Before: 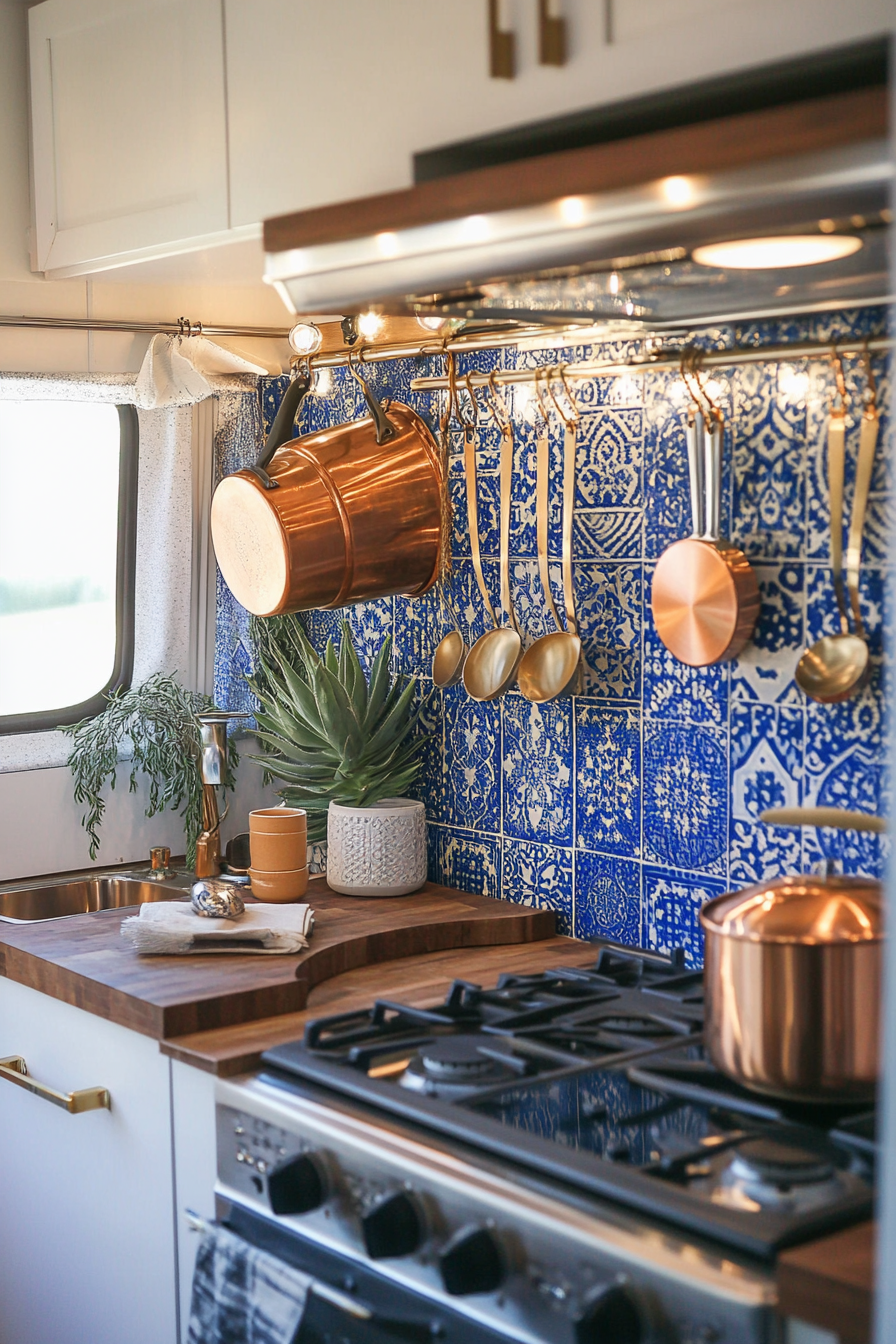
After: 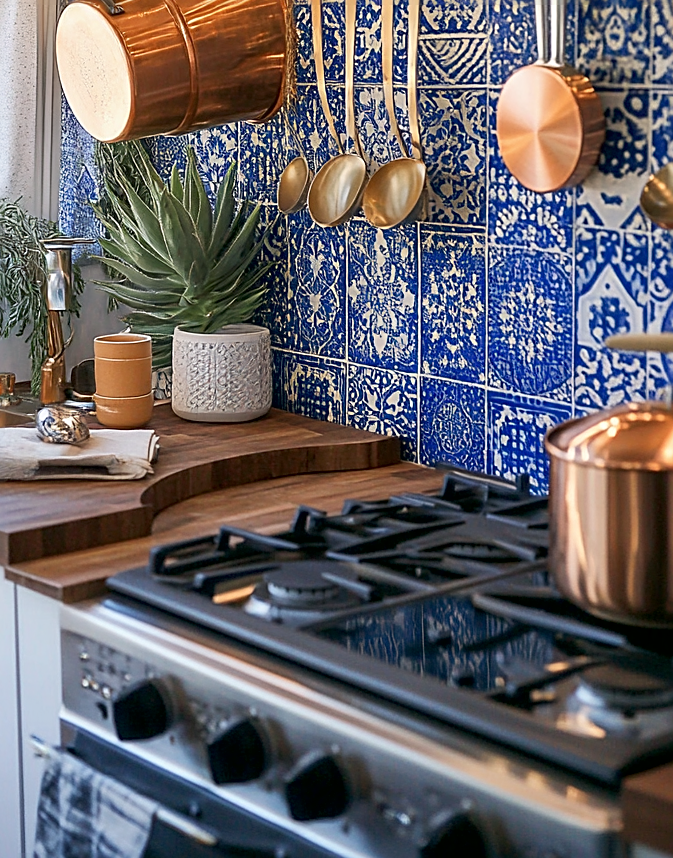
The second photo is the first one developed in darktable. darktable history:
crop and rotate: left 17.33%, top 35.318%, right 7.489%, bottom 0.81%
exposure: black level correction 0.007, compensate highlight preservation false
sharpen: amount 0.575
contrast brightness saturation: saturation -0.049
